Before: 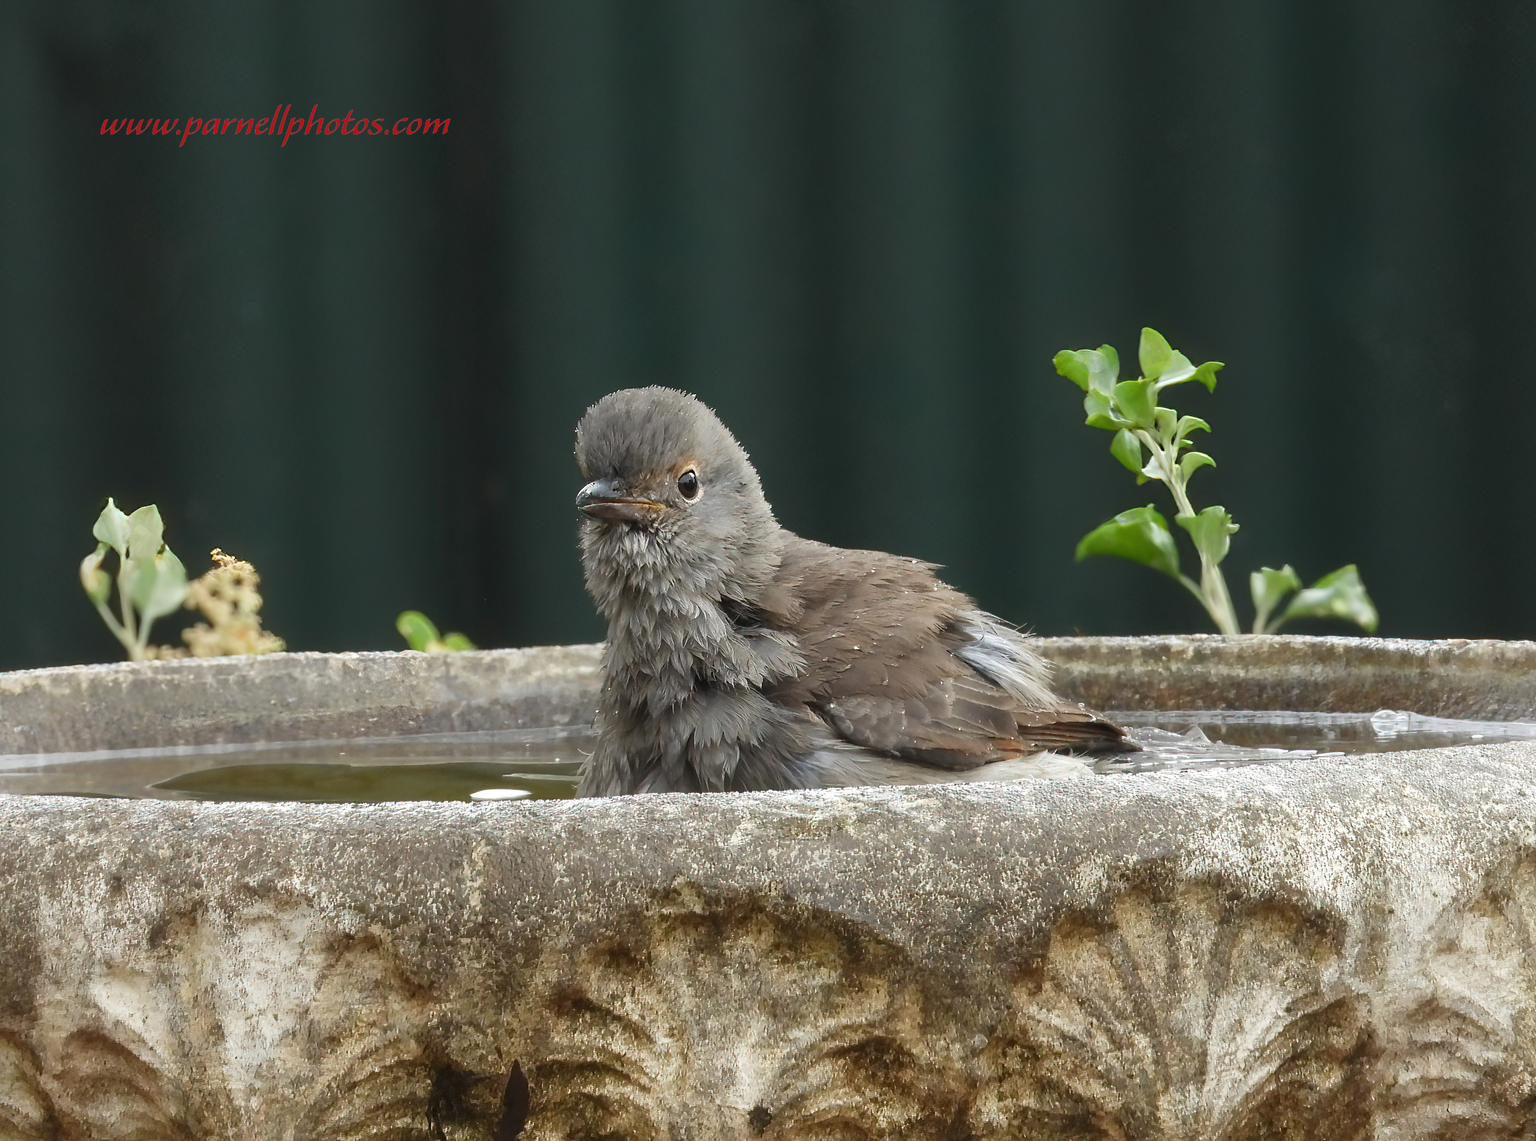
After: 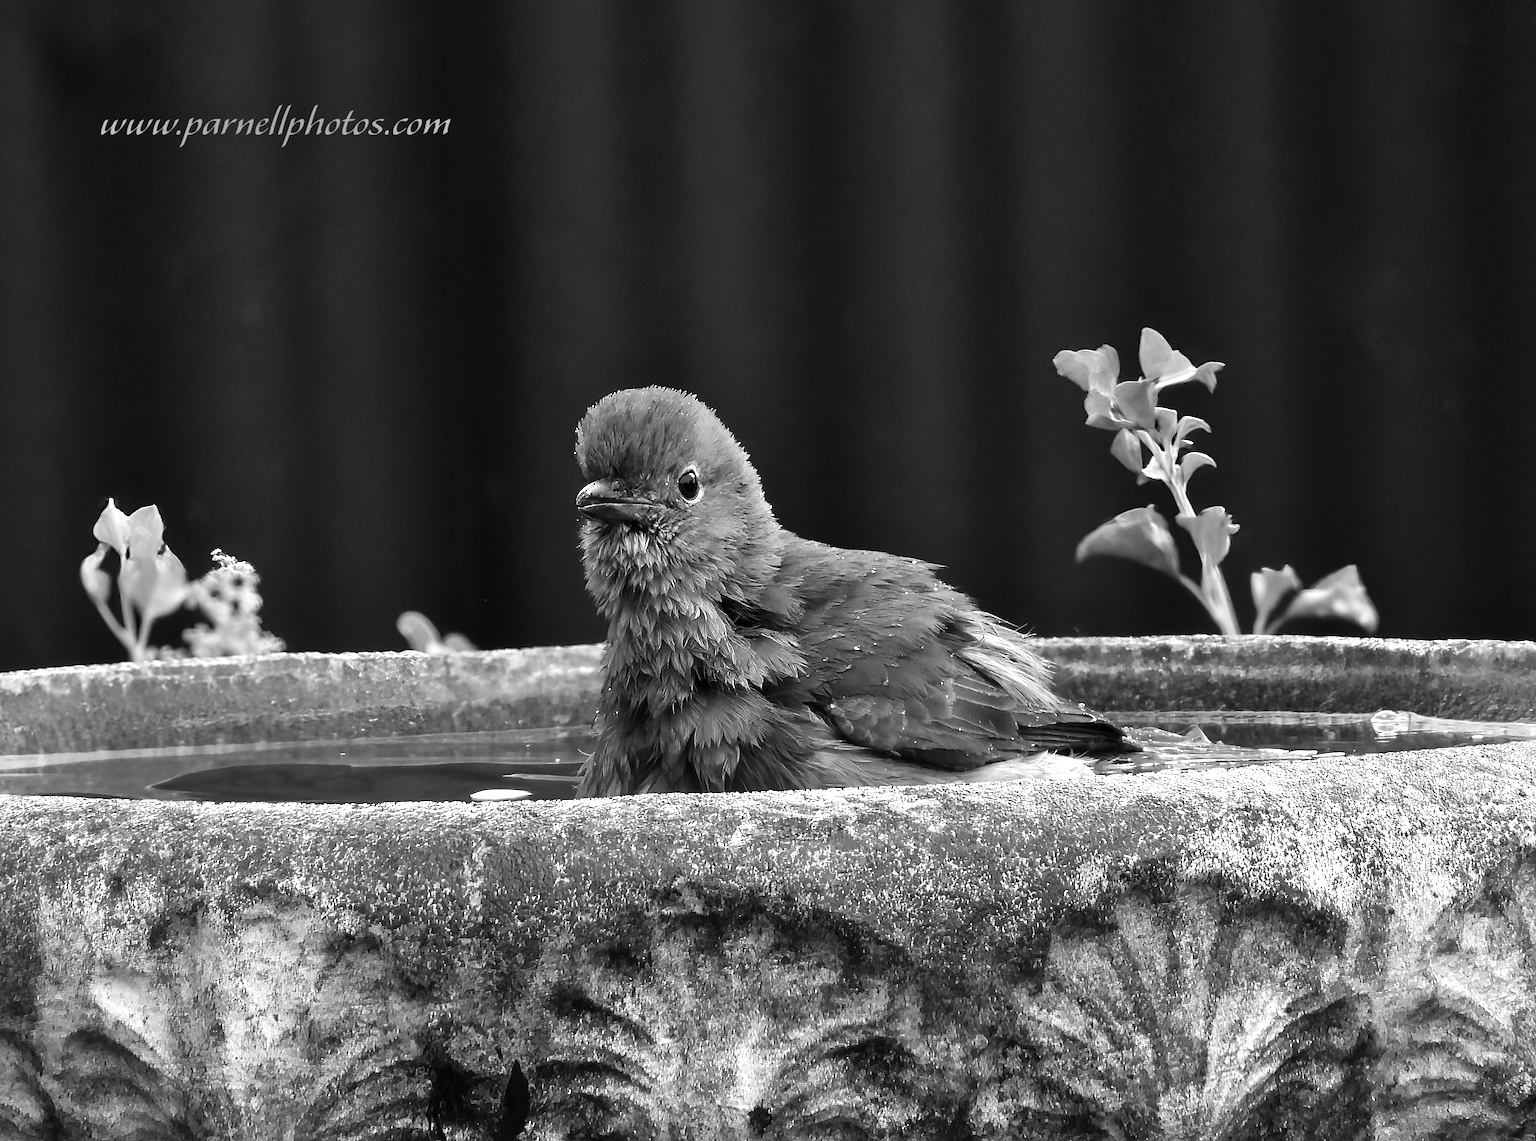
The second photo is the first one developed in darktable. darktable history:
color zones: curves: ch1 [(0, -0.394) (0.143, -0.394) (0.286, -0.394) (0.429, -0.392) (0.571, -0.391) (0.714, -0.391) (0.857, -0.391) (1, -0.394)]
color balance: mode lift, gamma, gain (sRGB), lift [1.014, 0.966, 0.918, 0.87], gamma [0.86, 0.734, 0.918, 0.976], gain [1.063, 1.13, 1.063, 0.86]
shadows and highlights: soften with gaussian
sharpen: amount 0.2
